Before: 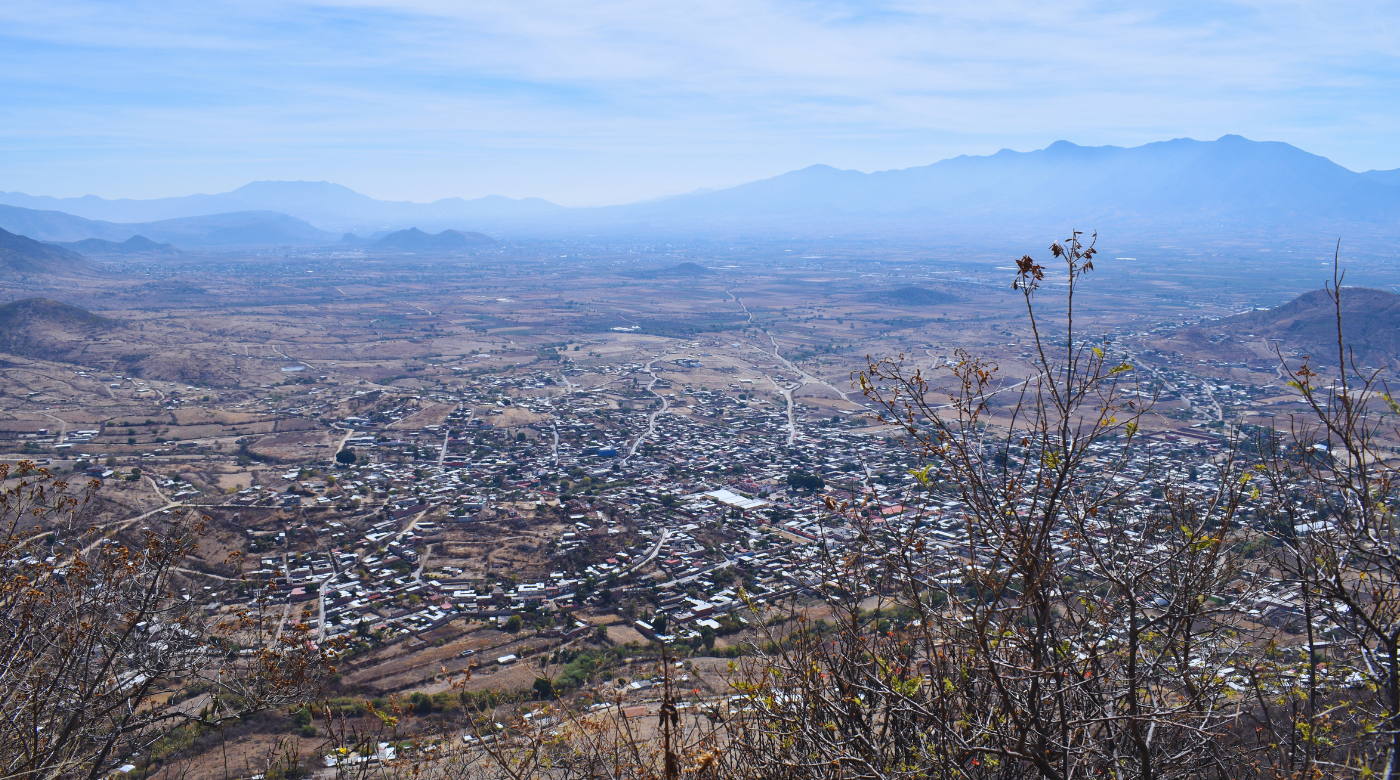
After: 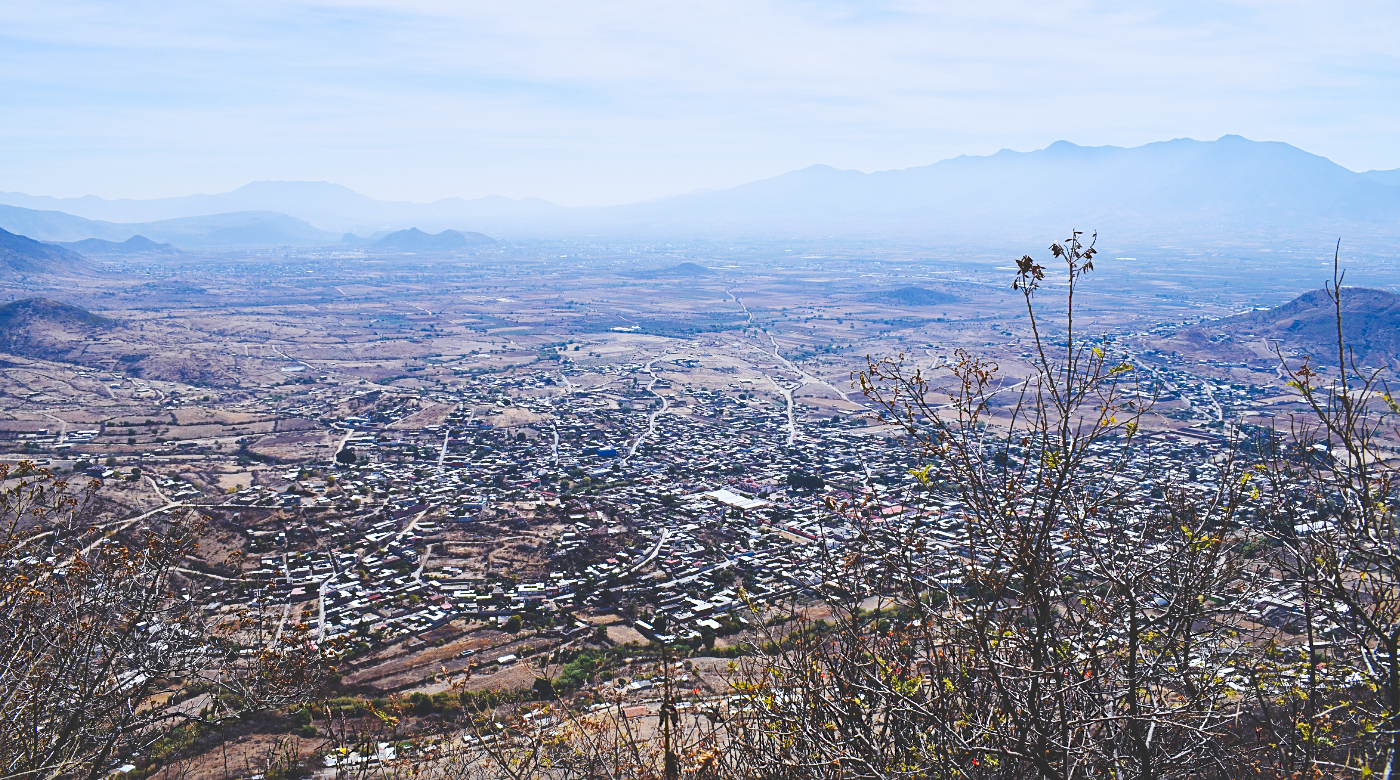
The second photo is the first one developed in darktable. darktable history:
tone curve: curves: ch0 [(0, 0) (0.003, 0.172) (0.011, 0.177) (0.025, 0.177) (0.044, 0.177) (0.069, 0.178) (0.1, 0.181) (0.136, 0.19) (0.177, 0.208) (0.224, 0.226) (0.277, 0.274) (0.335, 0.338) (0.399, 0.43) (0.468, 0.535) (0.543, 0.635) (0.623, 0.726) (0.709, 0.815) (0.801, 0.882) (0.898, 0.936) (1, 1)], preserve colors none
sharpen: on, module defaults
